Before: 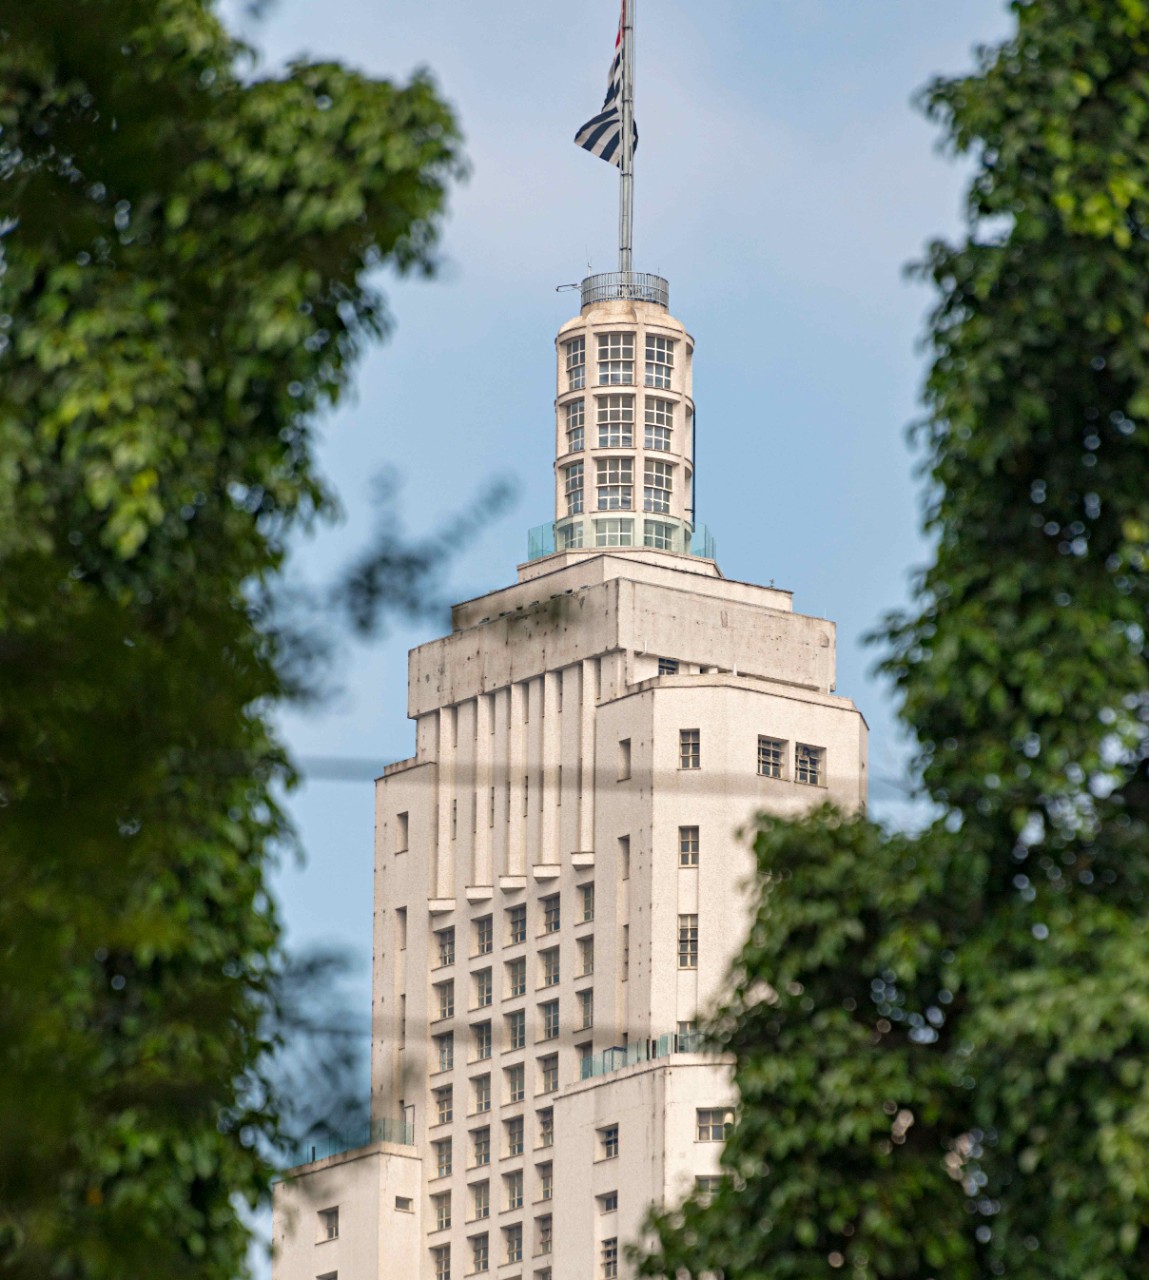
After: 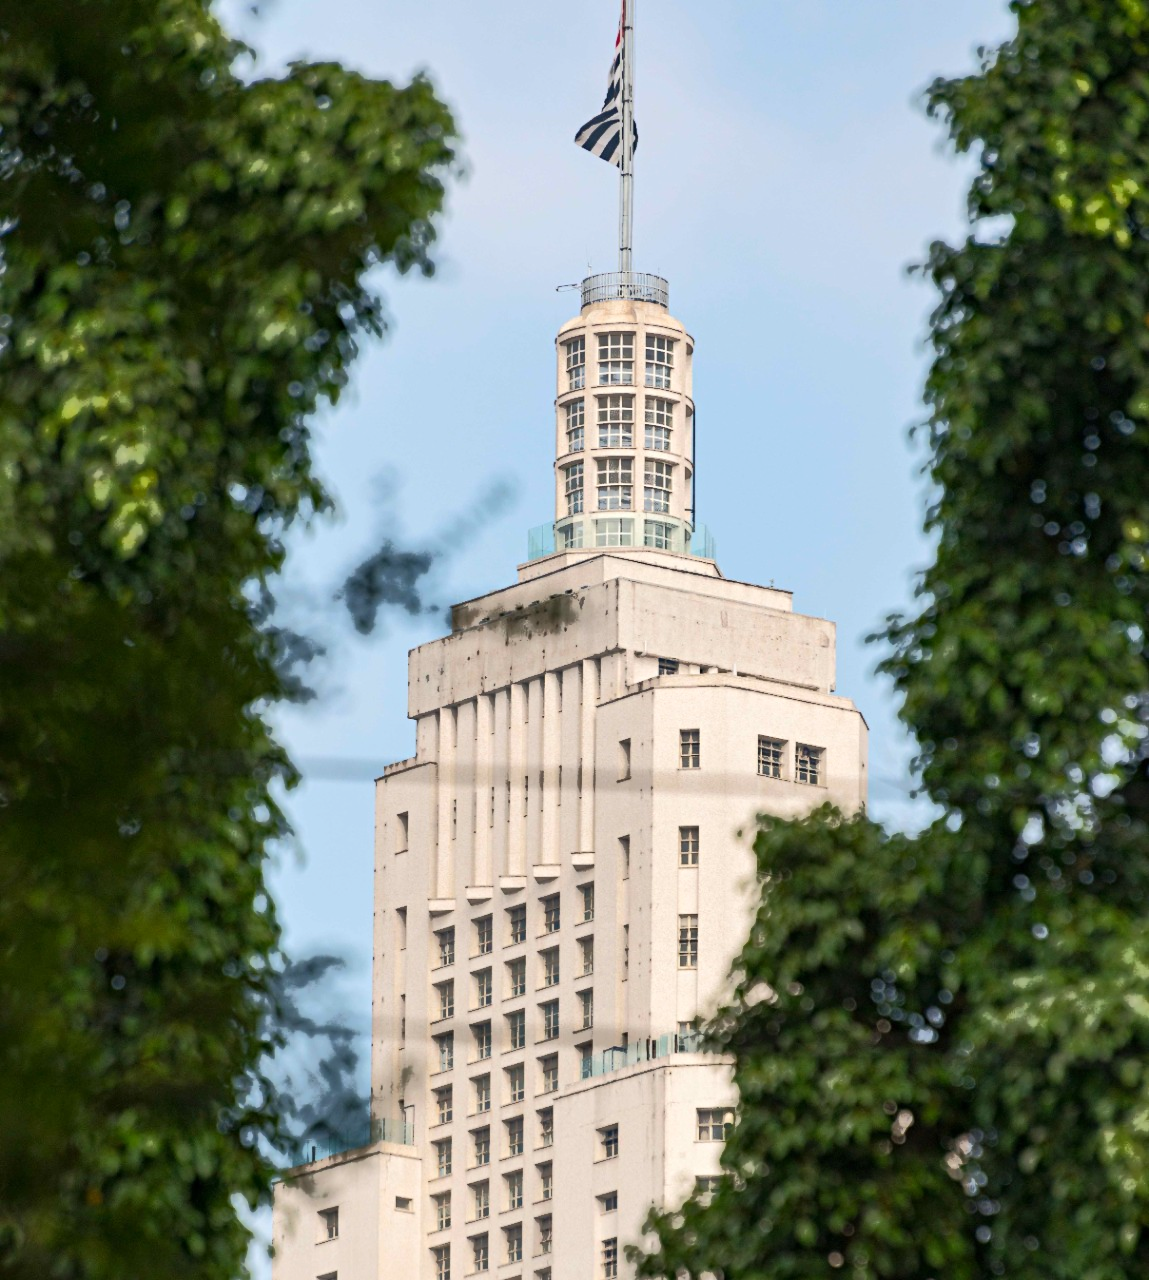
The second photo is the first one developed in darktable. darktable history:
tone curve: curves: ch0 [(0, 0) (0.003, 0.003) (0.011, 0.011) (0.025, 0.024) (0.044, 0.043) (0.069, 0.067) (0.1, 0.096) (0.136, 0.131) (0.177, 0.171) (0.224, 0.216) (0.277, 0.267) (0.335, 0.323) (0.399, 0.384) (0.468, 0.451) (0.543, 0.678) (0.623, 0.734) (0.709, 0.795) (0.801, 0.859) (0.898, 0.928) (1, 1)], color space Lab, independent channels, preserve colors none
